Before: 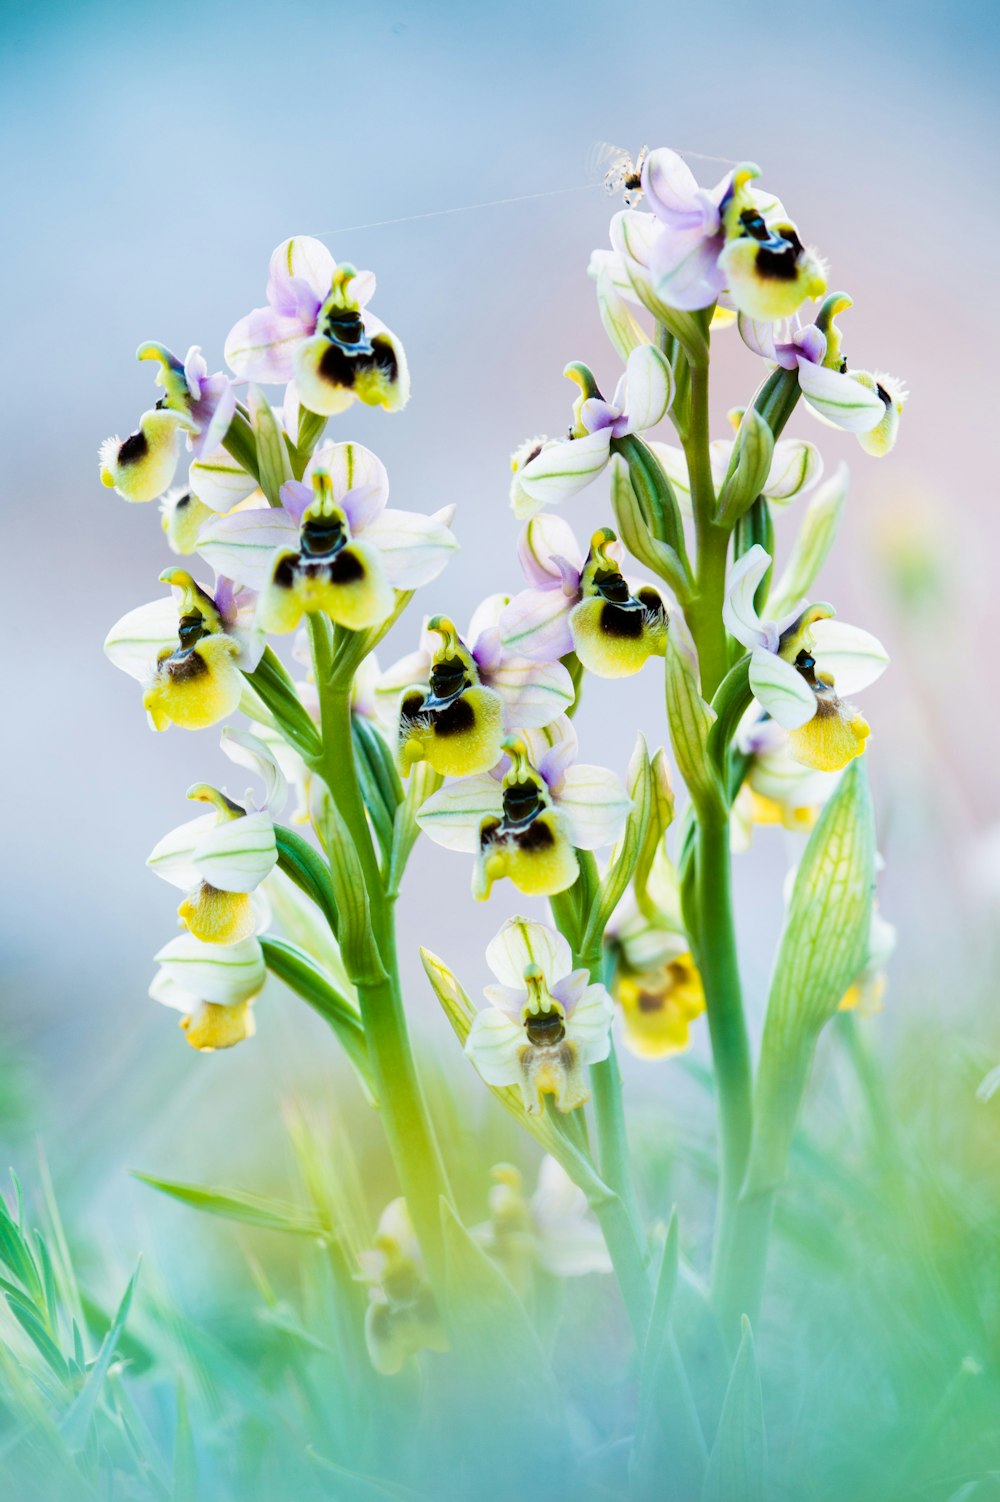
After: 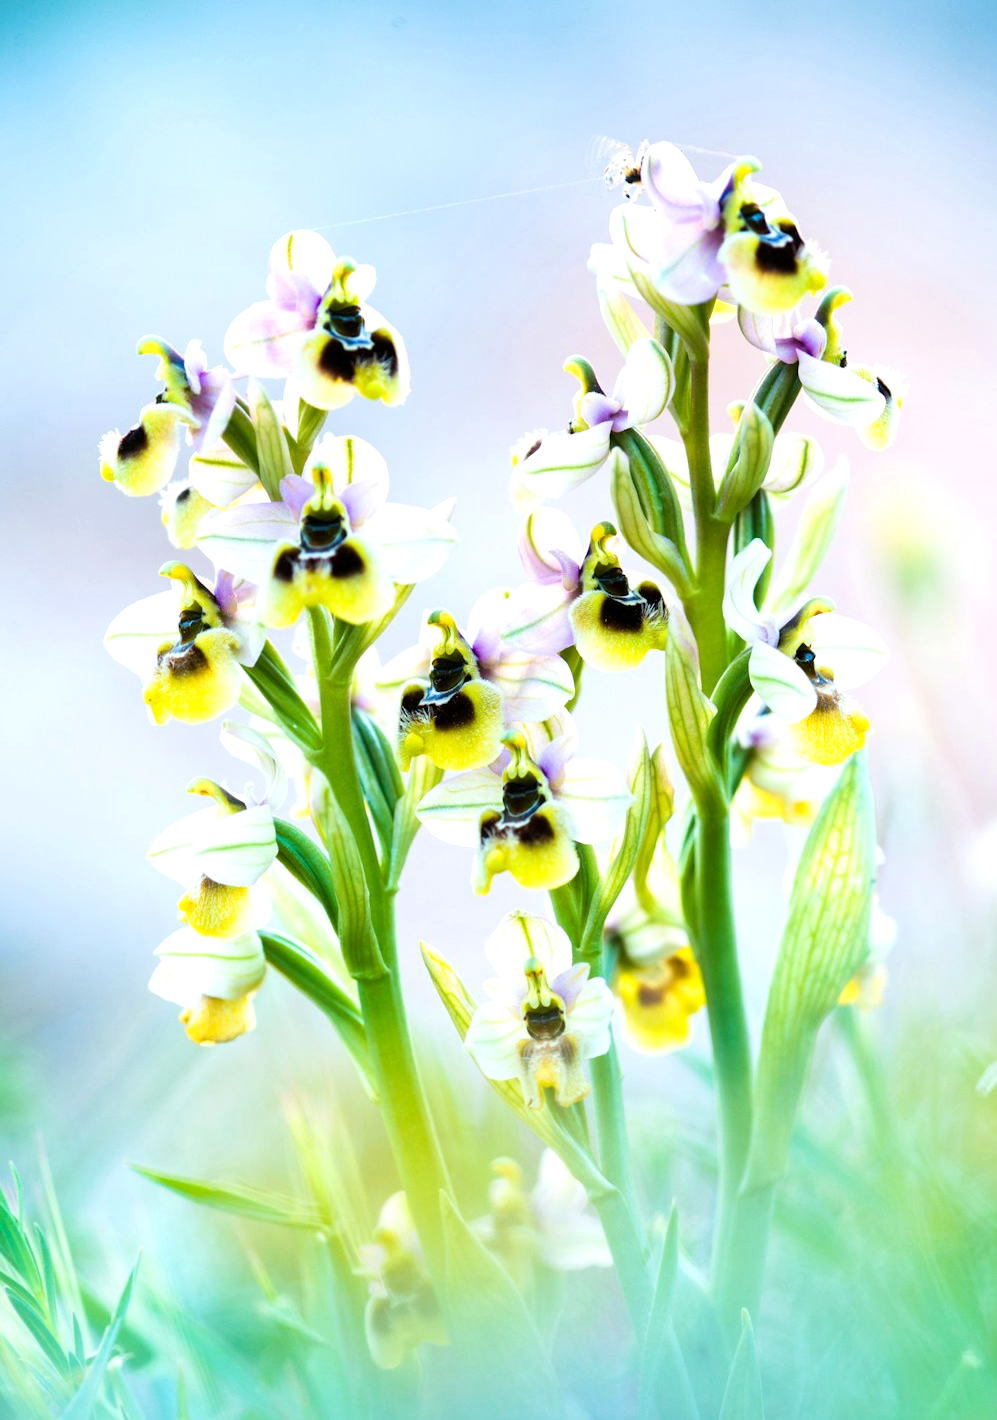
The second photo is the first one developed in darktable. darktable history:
crop: top 0.451%, right 0.255%, bottom 4.989%
exposure: exposure 0.484 EV, compensate highlight preservation false
